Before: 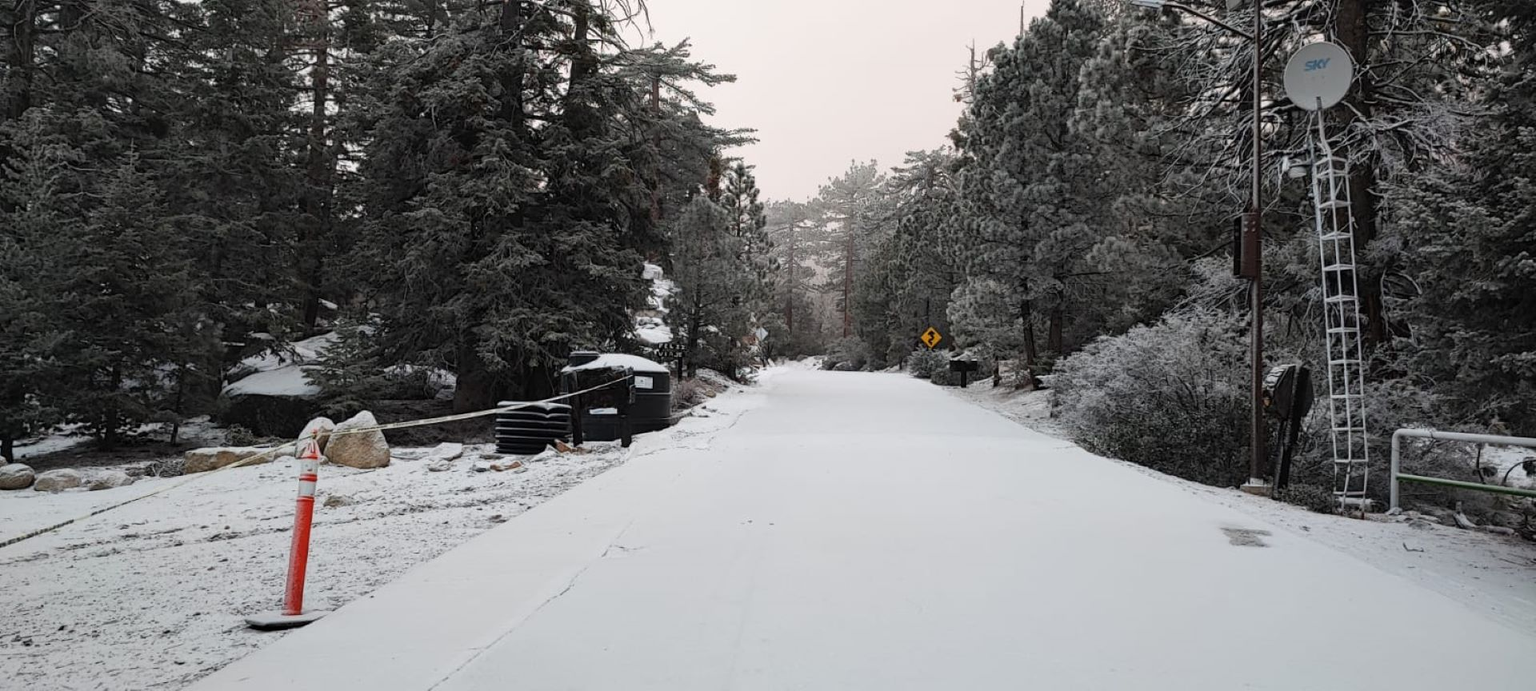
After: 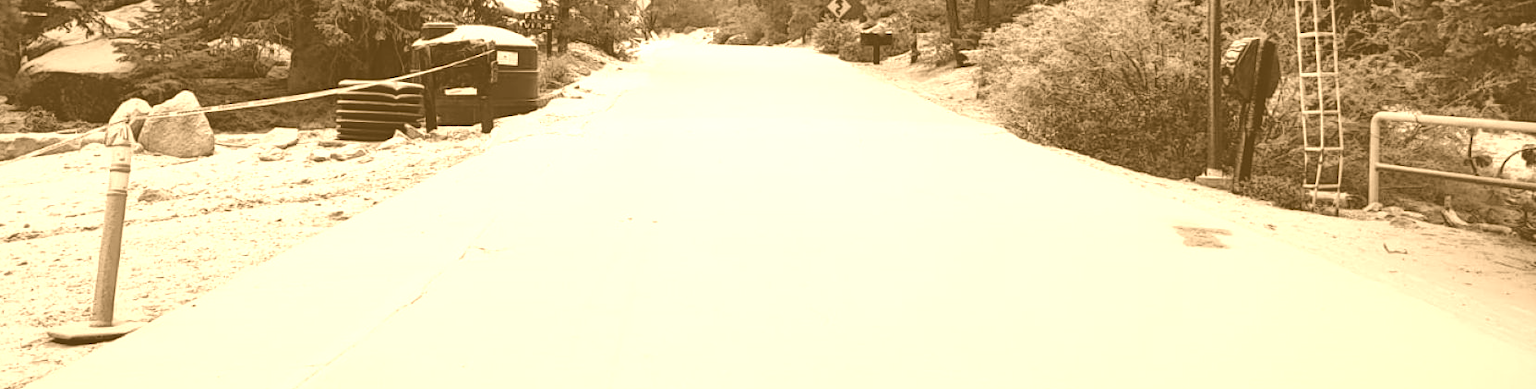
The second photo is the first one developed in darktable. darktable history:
colorize: hue 28.8°, source mix 100%
crop and rotate: left 13.306%, top 48.129%, bottom 2.928%
